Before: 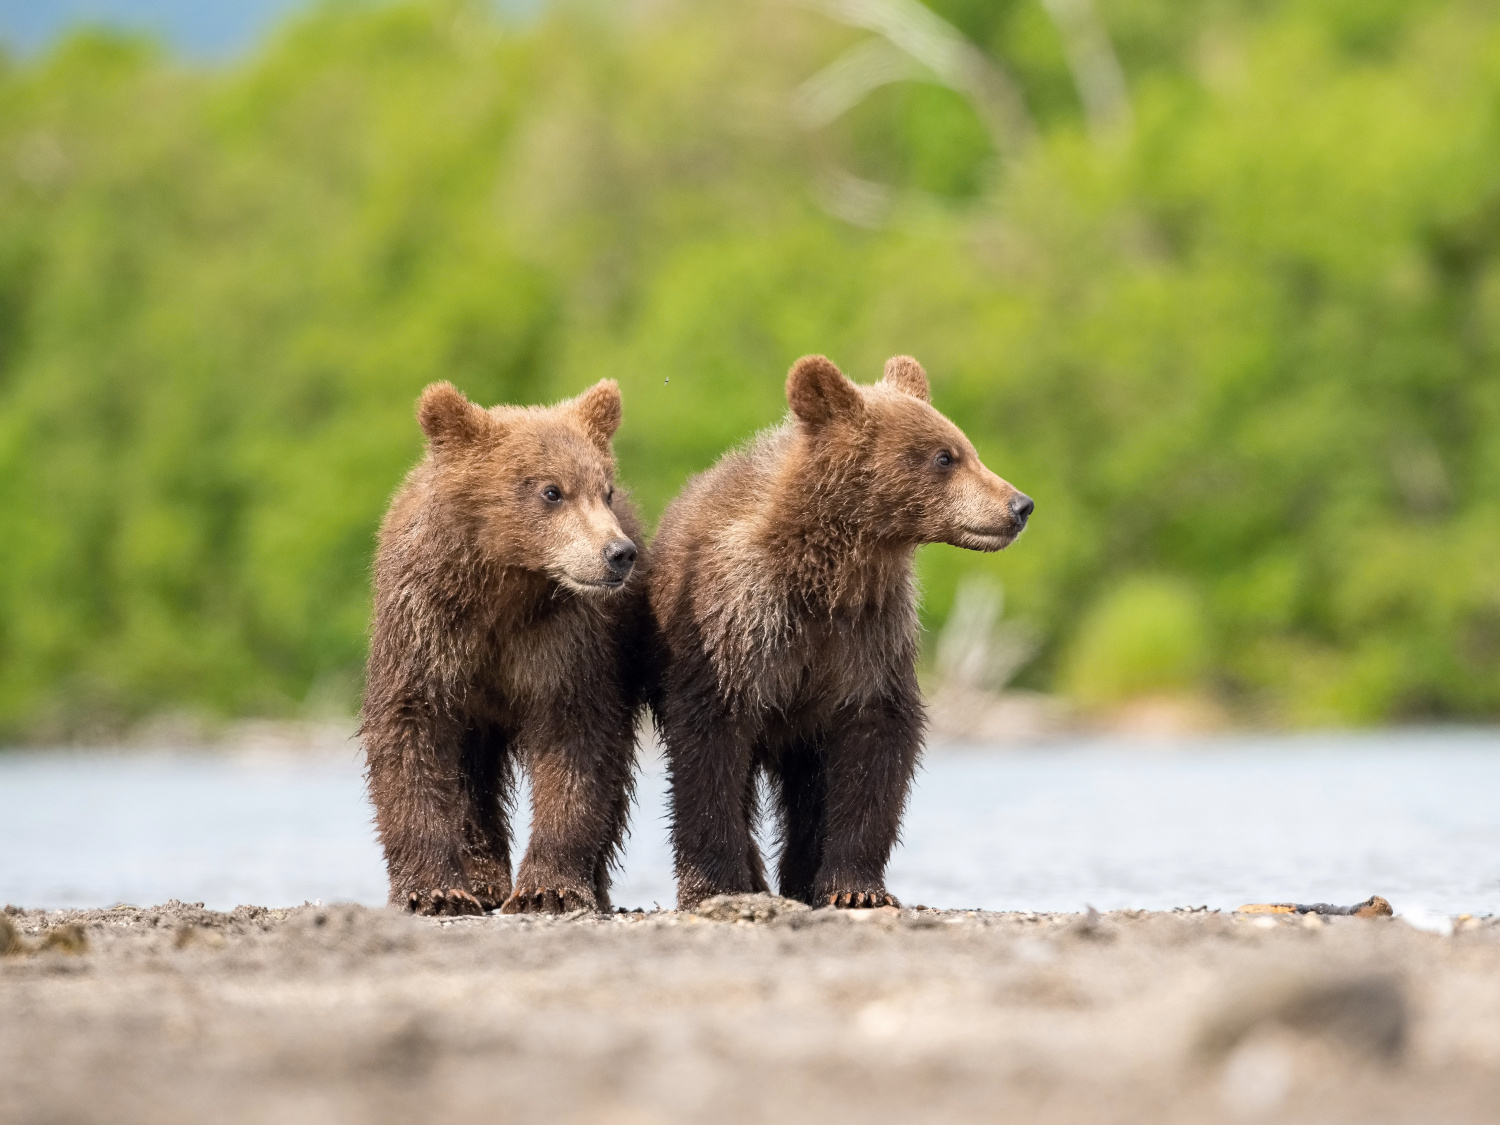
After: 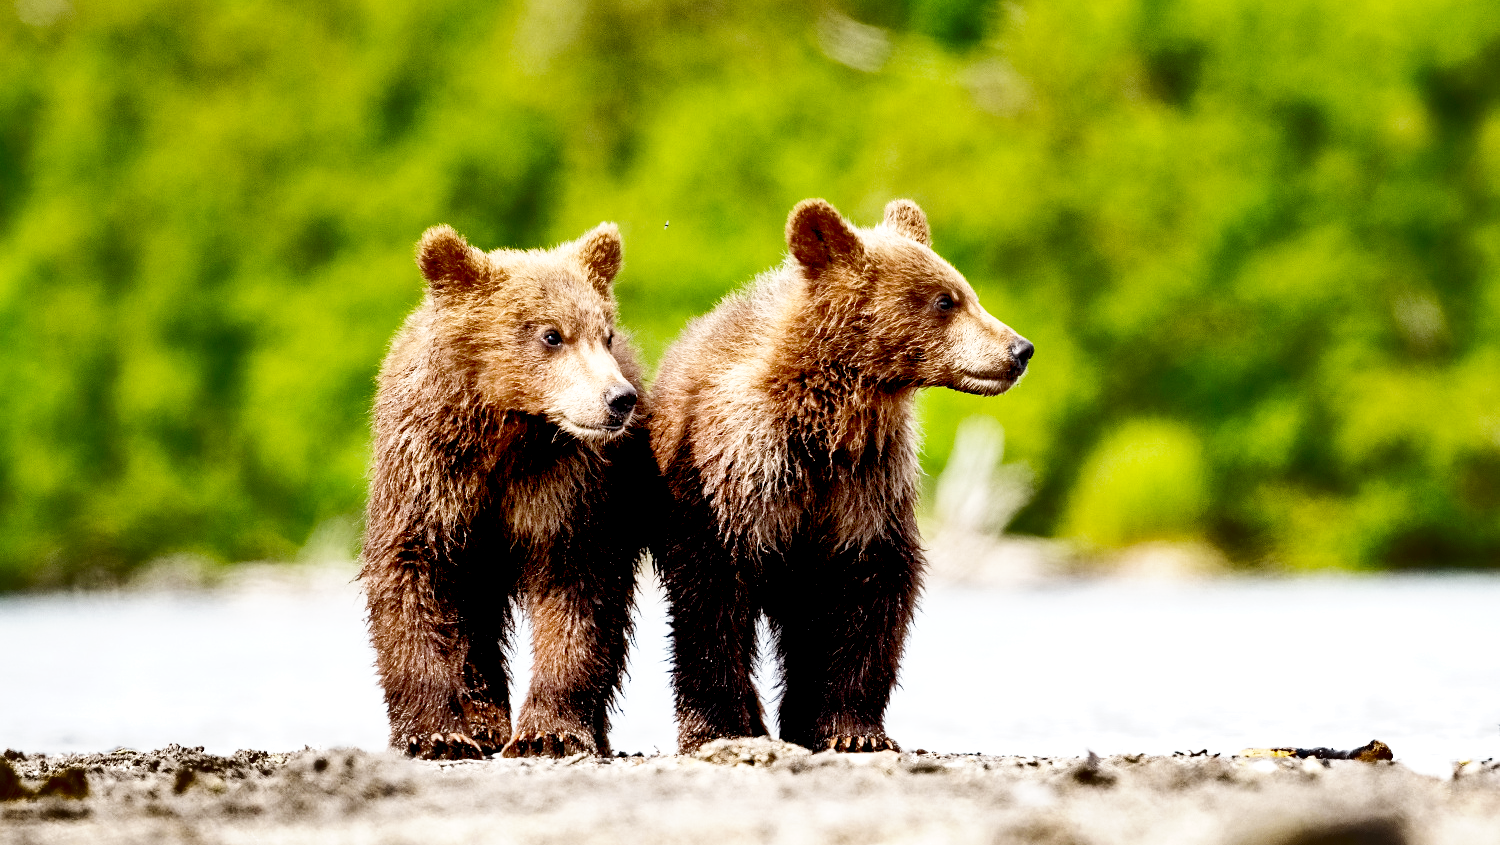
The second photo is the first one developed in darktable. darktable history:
crop: top 13.955%, bottom 10.851%
shadows and highlights: shadows 20.8, highlights -81.16, soften with gaussian
base curve: curves: ch0 [(0, 0) (0.005, 0.002) (0.15, 0.3) (0.4, 0.7) (0.75, 0.95) (1, 1)], preserve colors none
exposure: black level correction 0.032, exposure 0.303 EV, compensate highlight preservation false
